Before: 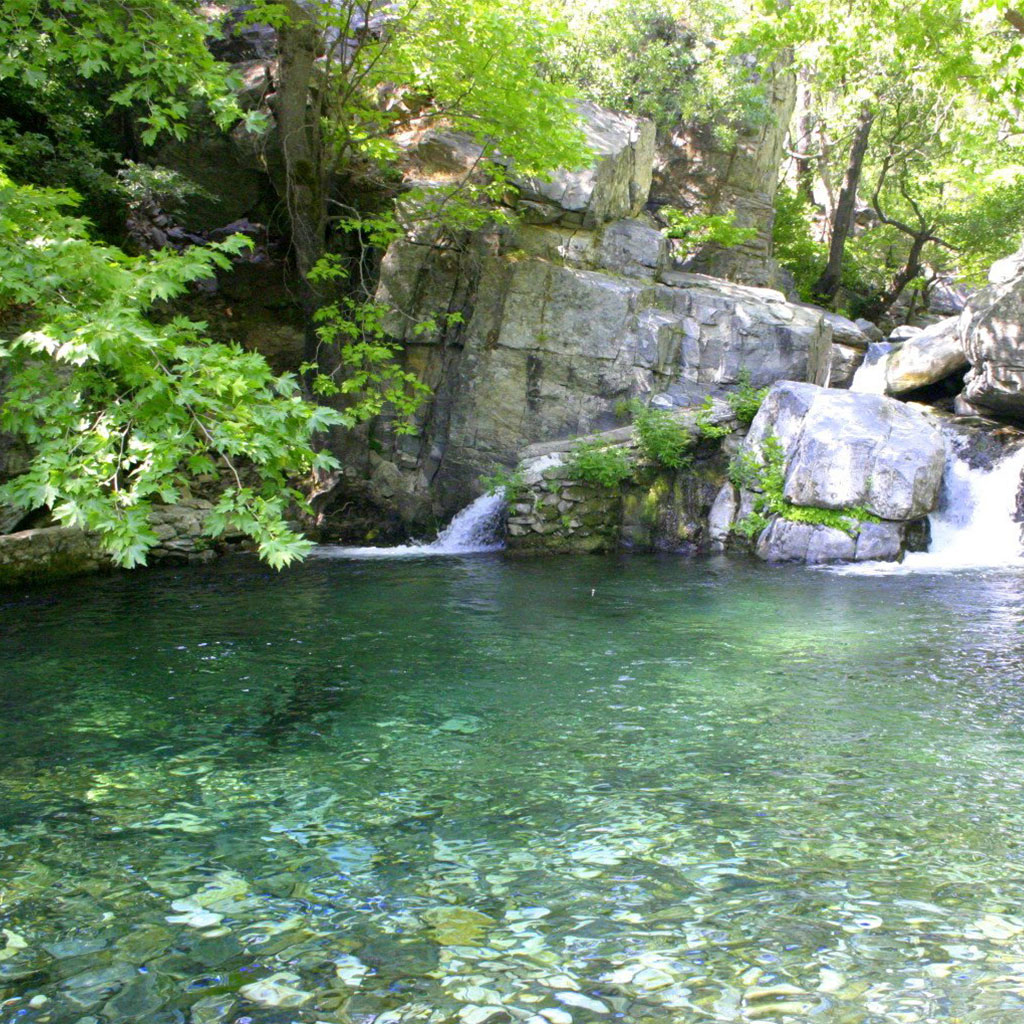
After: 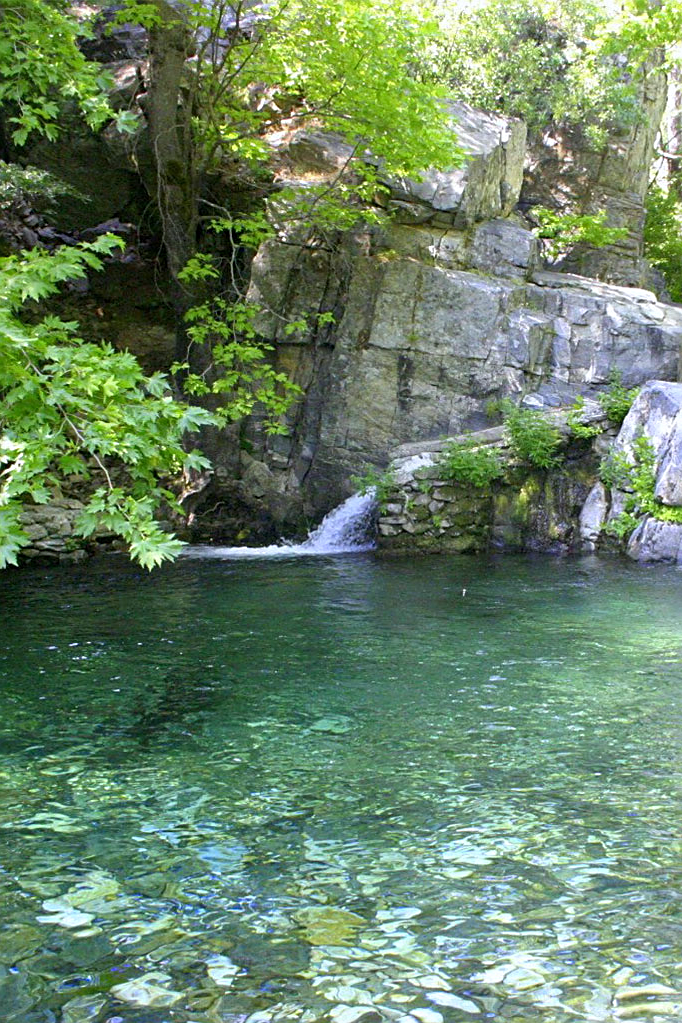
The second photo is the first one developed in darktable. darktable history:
sharpen: on, module defaults
white balance: red 0.983, blue 1.036
crop and rotate: left 12.673%, right 20.66%
